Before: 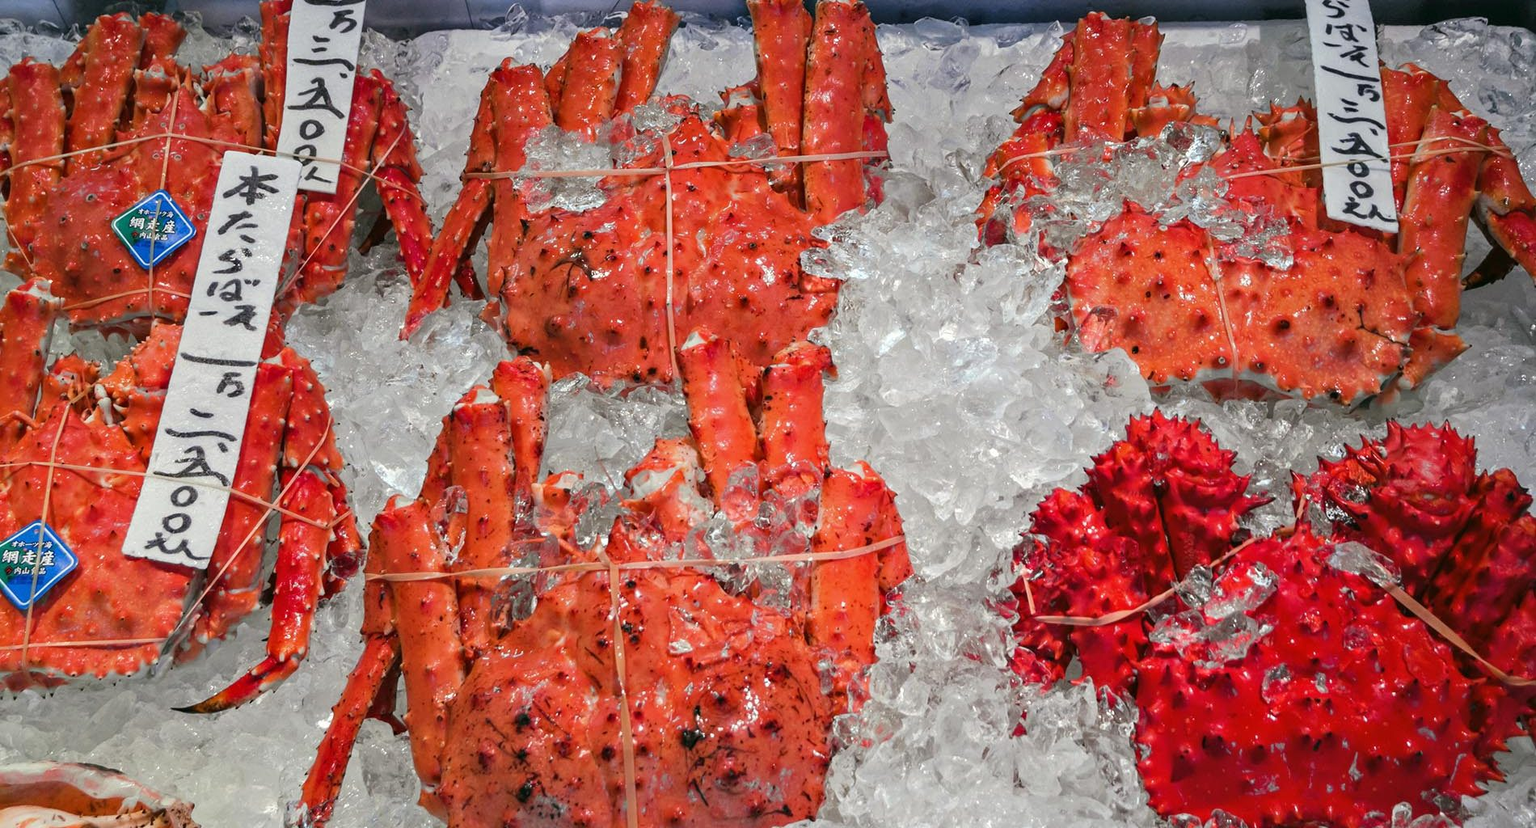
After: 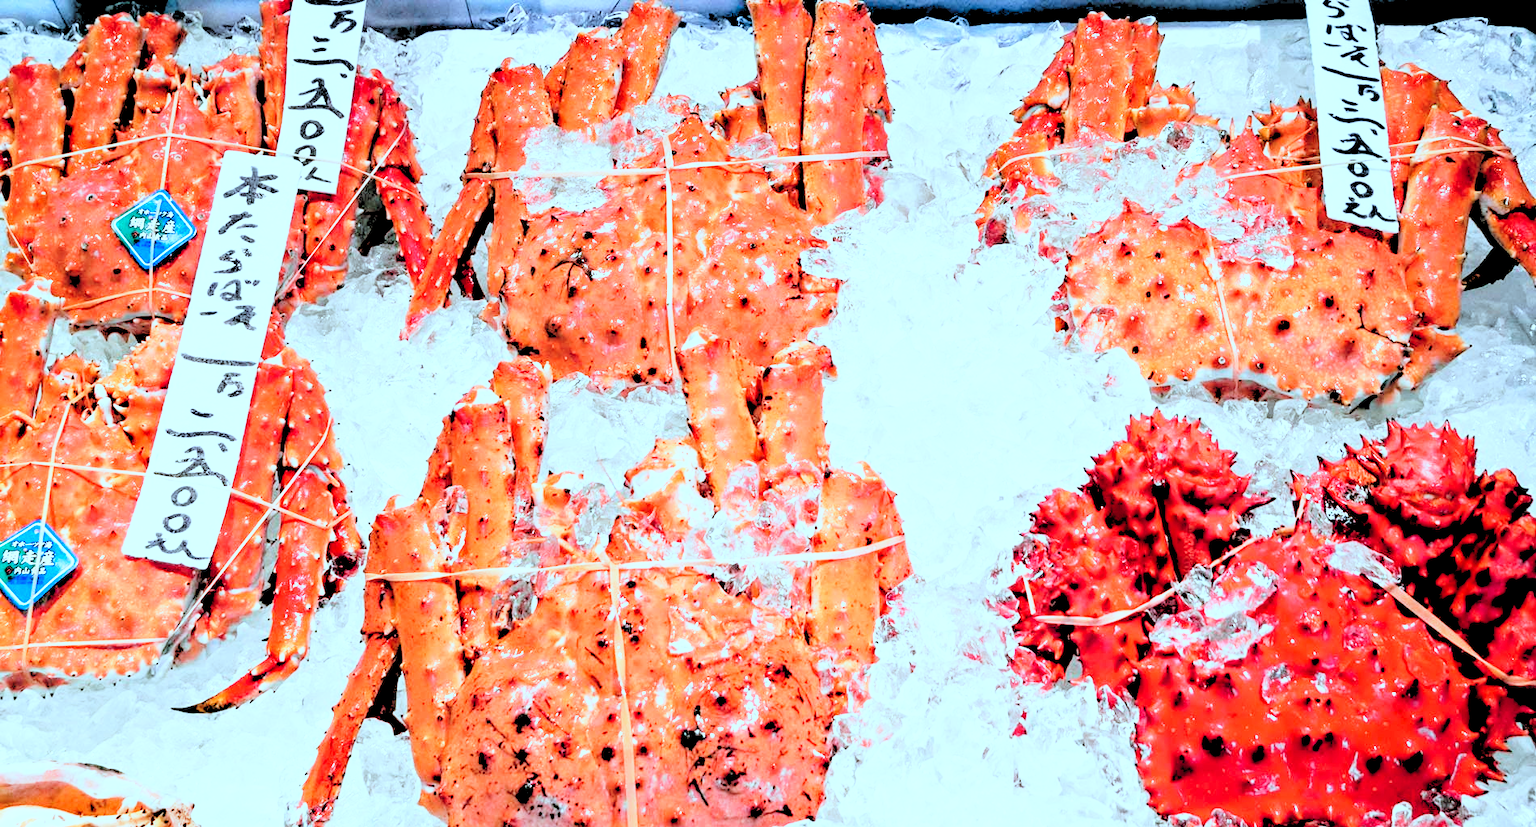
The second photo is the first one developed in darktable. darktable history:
color correction: highlights a* -10.69, highlights b* -19.19
base curve: curves: ch0 [(0, 0) (0.026, 0.03) (0.109, 0.232) (0.351, 0.748) (0.669, 0.968) (1, 1)], preserve colors none
rgb levels: levels [[0.027, 0.429, 0.996], [0, 0.5, 1], [0, 0.5, 1]]
